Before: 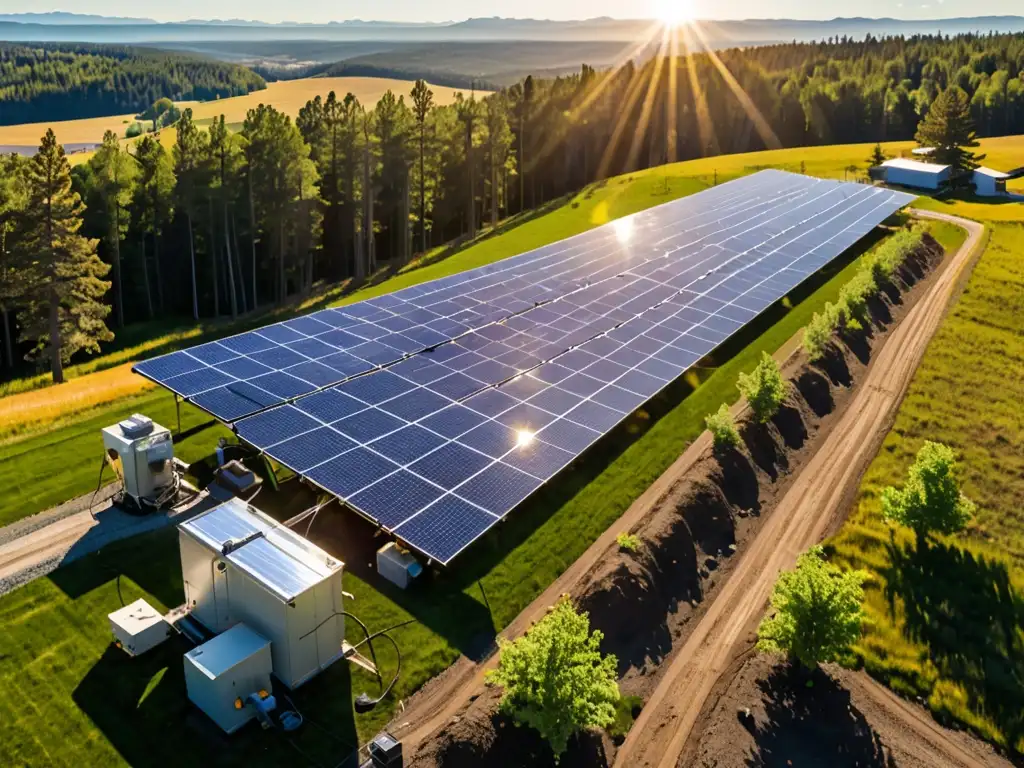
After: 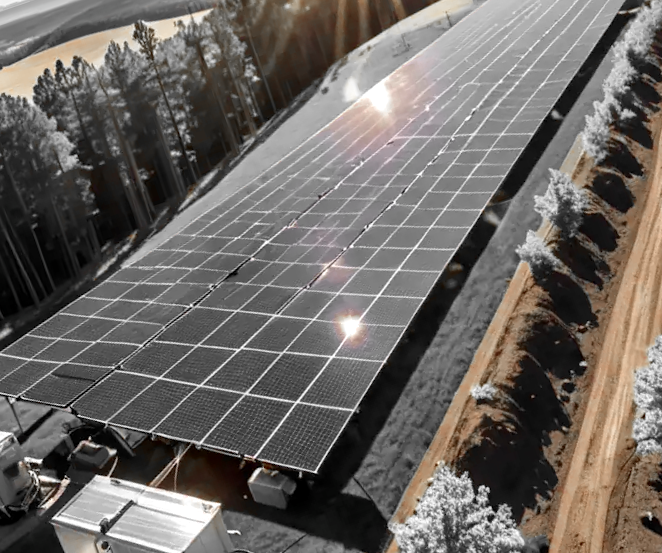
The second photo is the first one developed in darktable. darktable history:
crop and rotate: angle 18.63°, left 6.835%, right 4.313%, bottom 1.083%
local contrast: highlights 107%, shadows 97%, detail 119%, midtone range 0.2
color zones: curves: ch0 [(0, 0.497) (0.096, 0.361) (0.221, 0.538) (0.429, 0.5) (0.571, 0.5) (0.714, 0.5) (0.857, 0.5) (1, 0.497)]; ch1 [(0, 0.5) (0.143, 0.5) (0.257, -0.002) (0.429, 0.04) (0.571, -0.001) (0.714, -0.015) (0.857, 0.024) (1, 0.5)]
